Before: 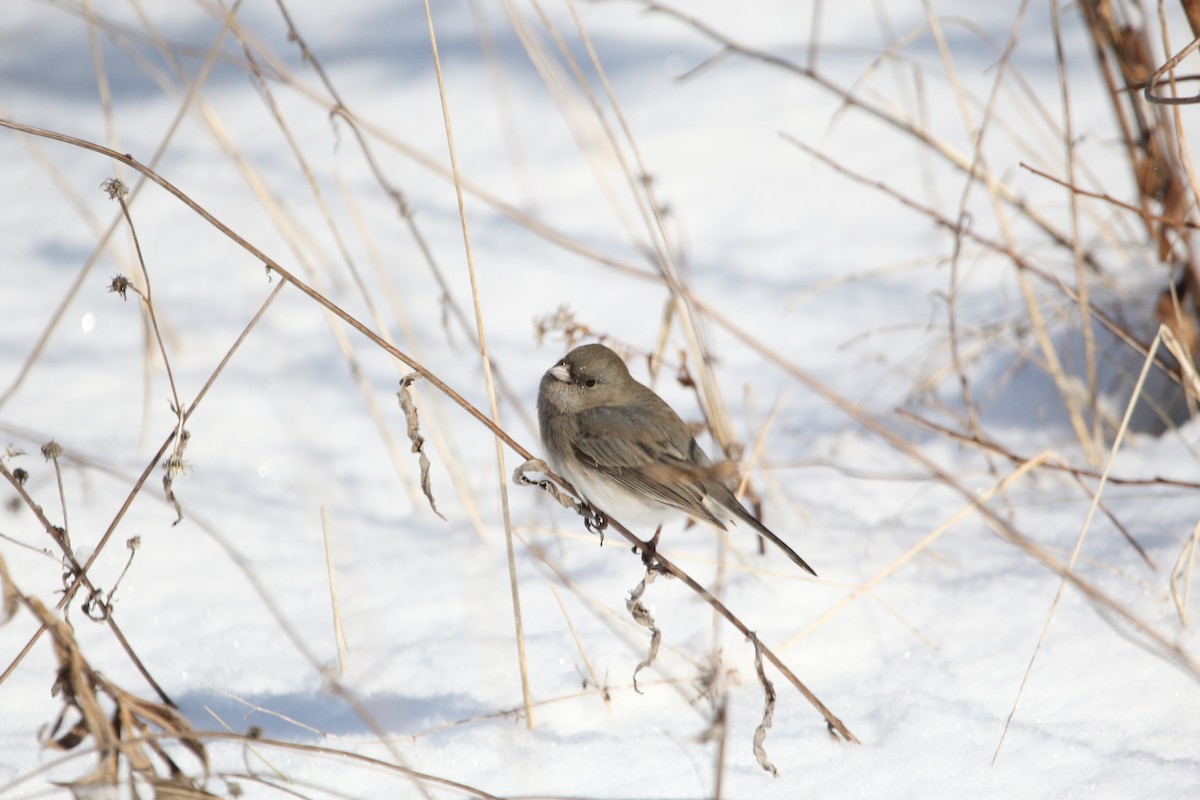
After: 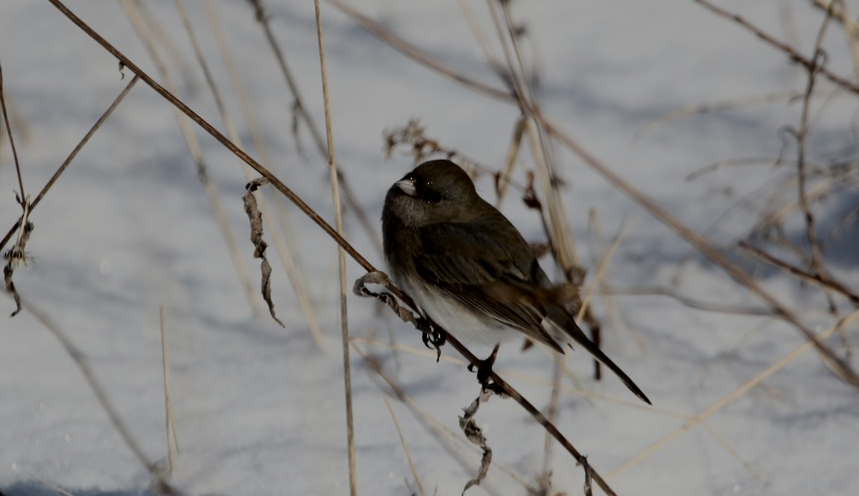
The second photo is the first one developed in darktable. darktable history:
contrast brightness saturation: contrast 0.19, brightness -0.11, saturation 0.21
exposure: exposure -1.468 EV, compensate highlight preservation false
crop and rotate: angle -3.37°, left 9.79%, top 20.73%, right 12.42%, bottom 11.82%
filmic rgb: black relative exposure -5 EV, hardness 2.88, contrast 1.4, highlights saturation mix -30%
